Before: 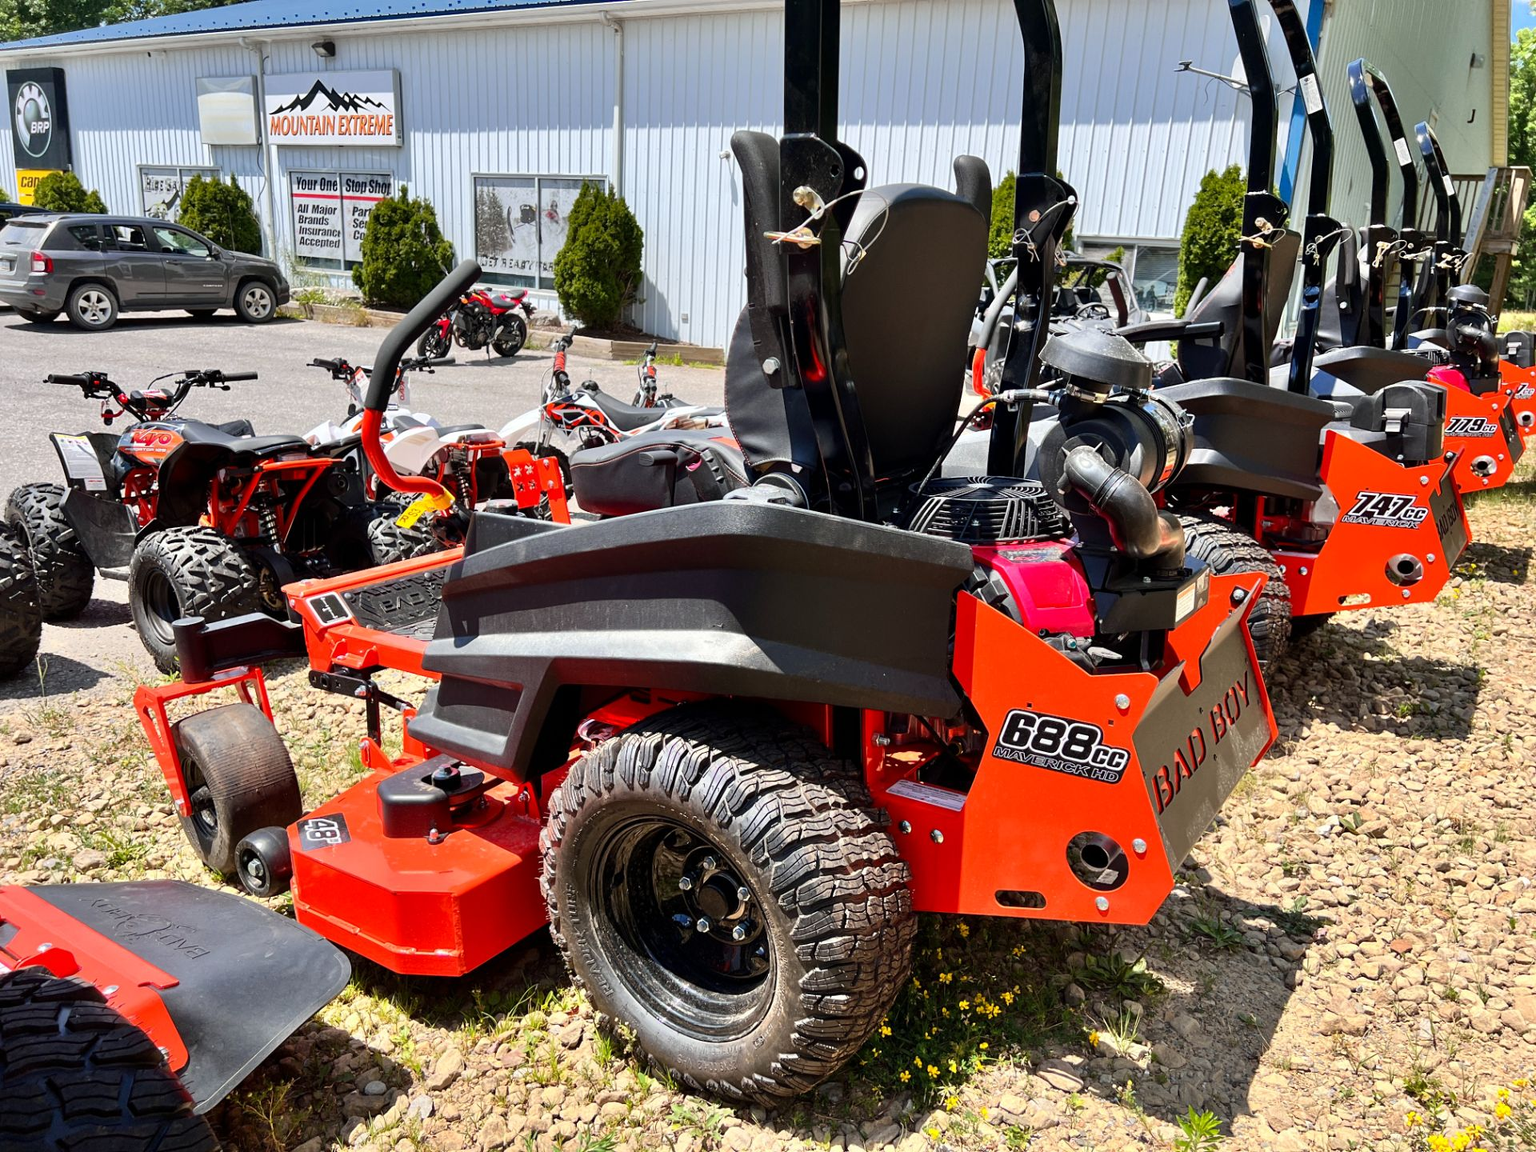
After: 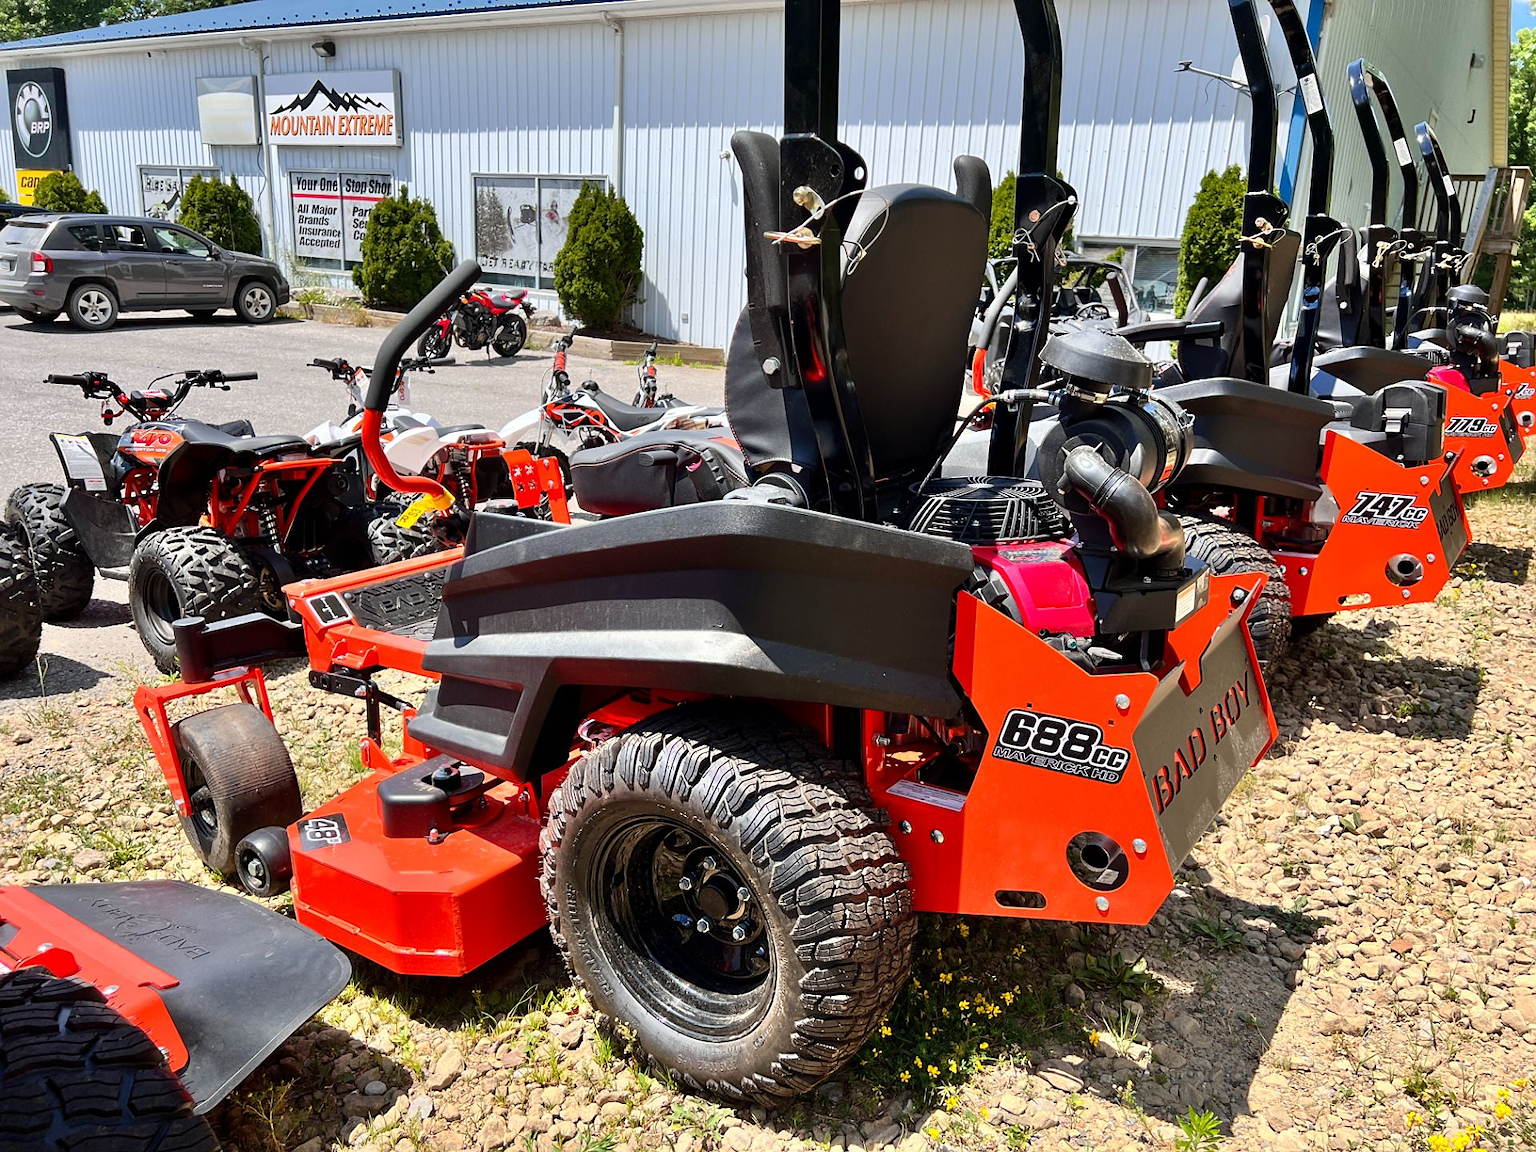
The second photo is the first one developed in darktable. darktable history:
sharpen: radius 0.989, threshold 1.073
